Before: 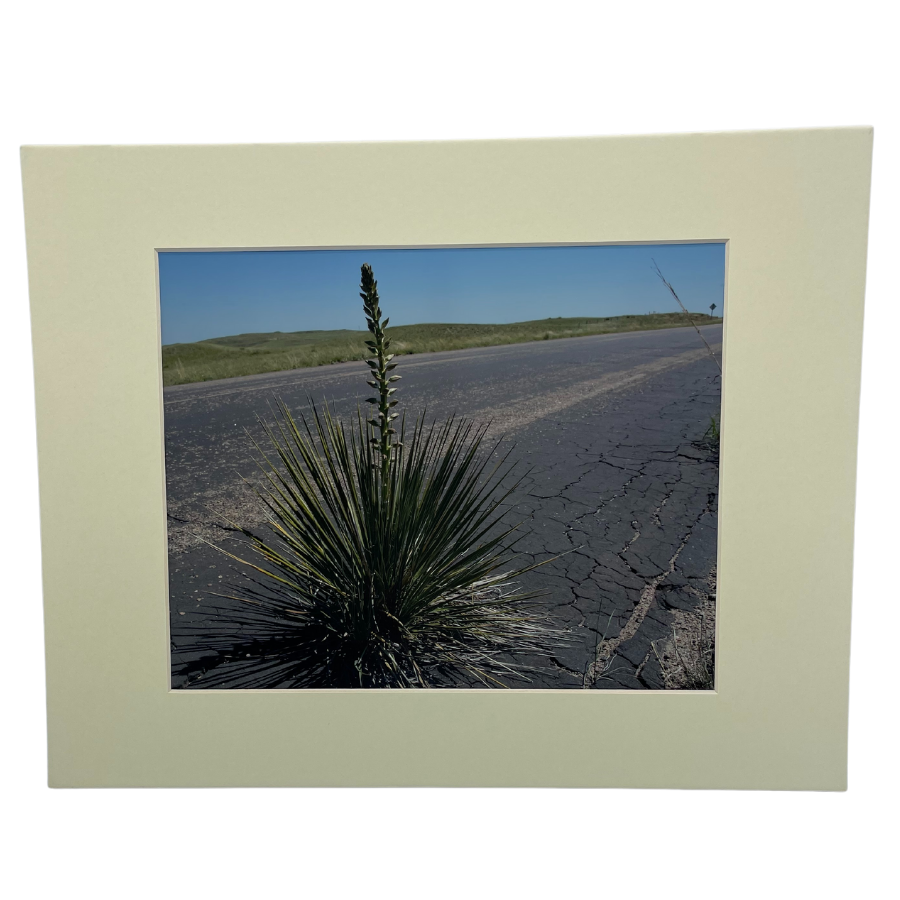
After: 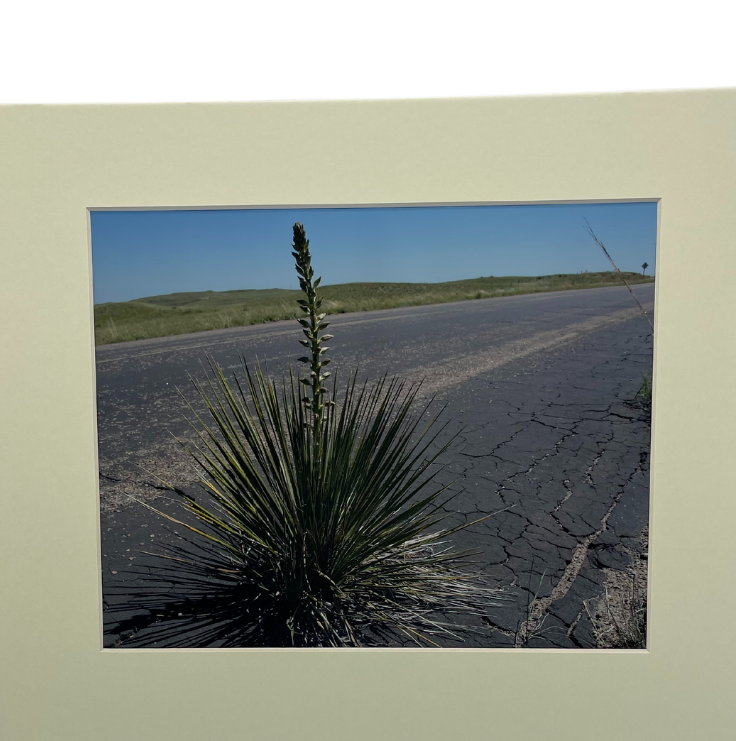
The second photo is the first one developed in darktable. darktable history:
crop and rotate: left 7.601%, top 4.655%, right 10.604%, bottom 12.973%
